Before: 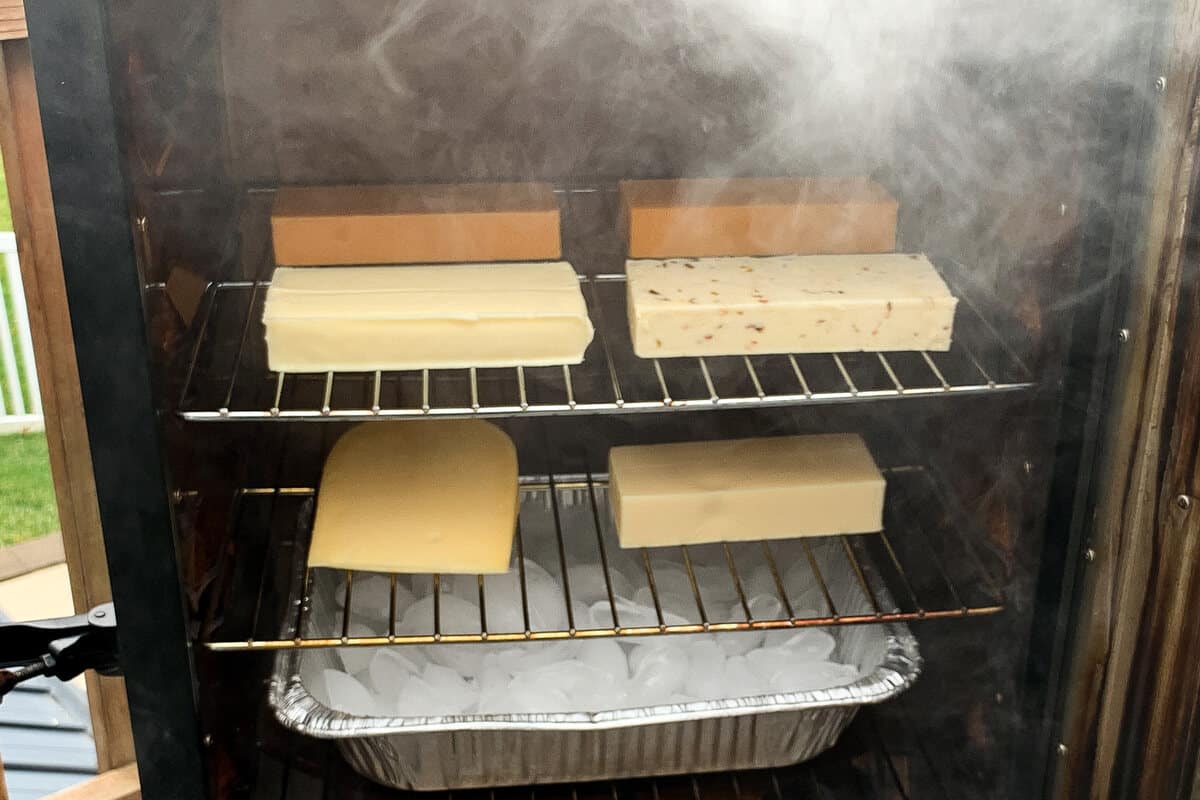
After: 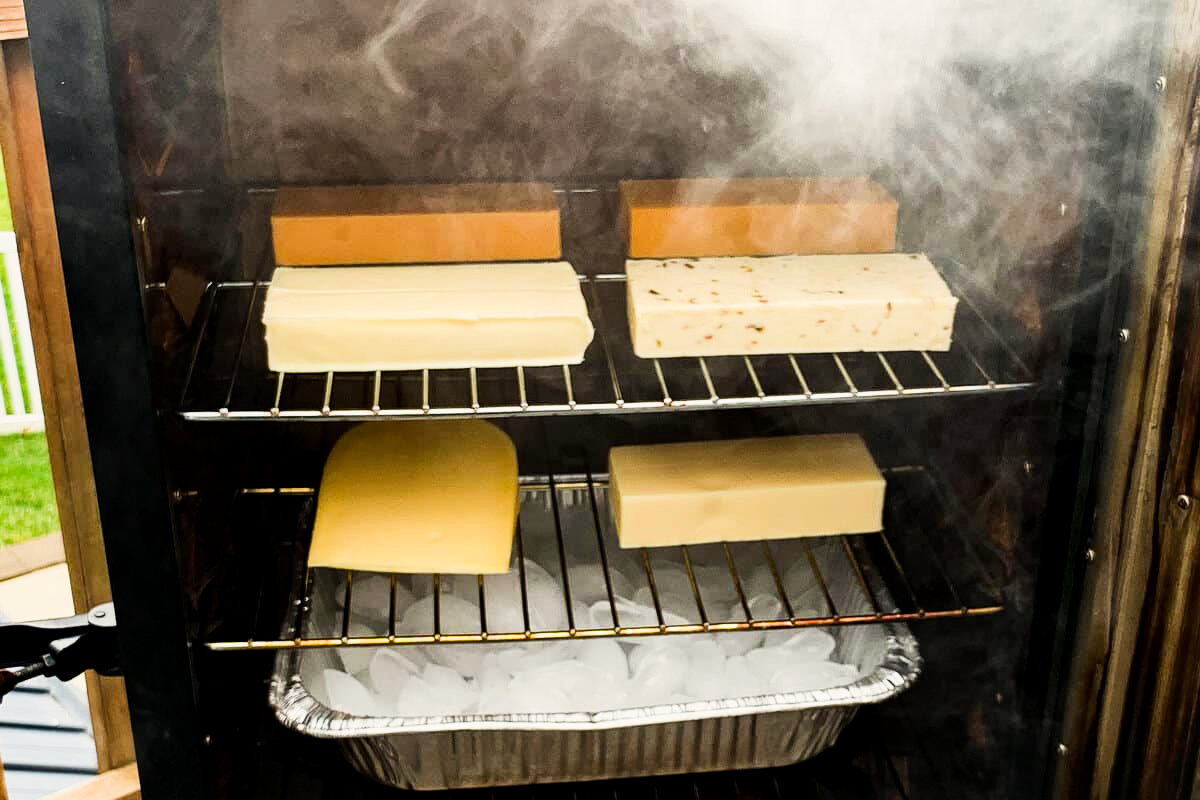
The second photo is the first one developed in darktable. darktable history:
local contrast: mode bilateral grid, contrast 20, coarseness 50, detail 132%, midtone range 0.2
sigmoid: contrast 1.86, skew 0.35
color correction: highlights a* 0.816, highlights b* 2.78, saturation 1.1
